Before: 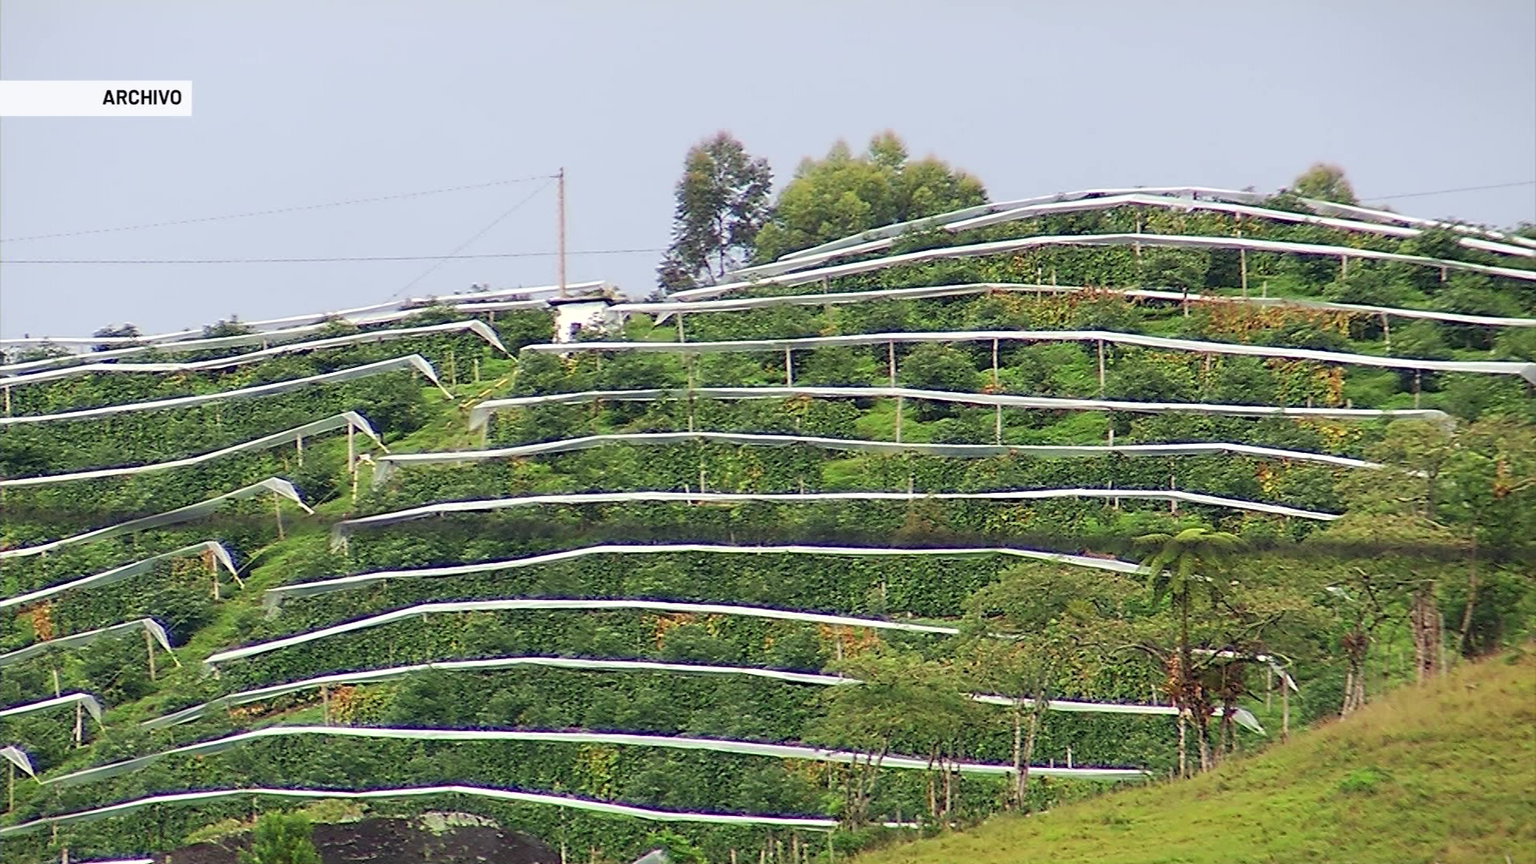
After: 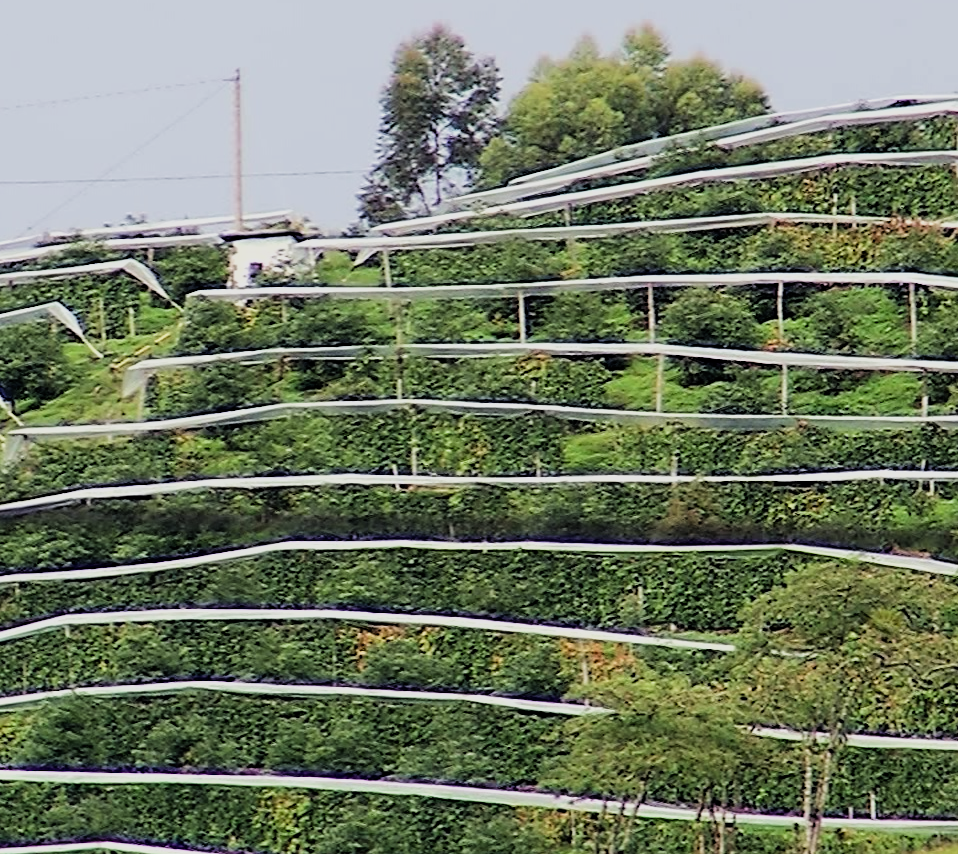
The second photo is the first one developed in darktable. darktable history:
crop and rotate: angle 0.024°, left 24.198%, top 13.095%, right 25.85%, bottom 7.764%
filmic rgb: black relative exposure -5.03 EV, white relative exposure 3.99 EV, threshold 3.03 EV, hardness 2.9, contrast 1.299, highlights saturation mix -29.86%, enable highlight reconstruction true
